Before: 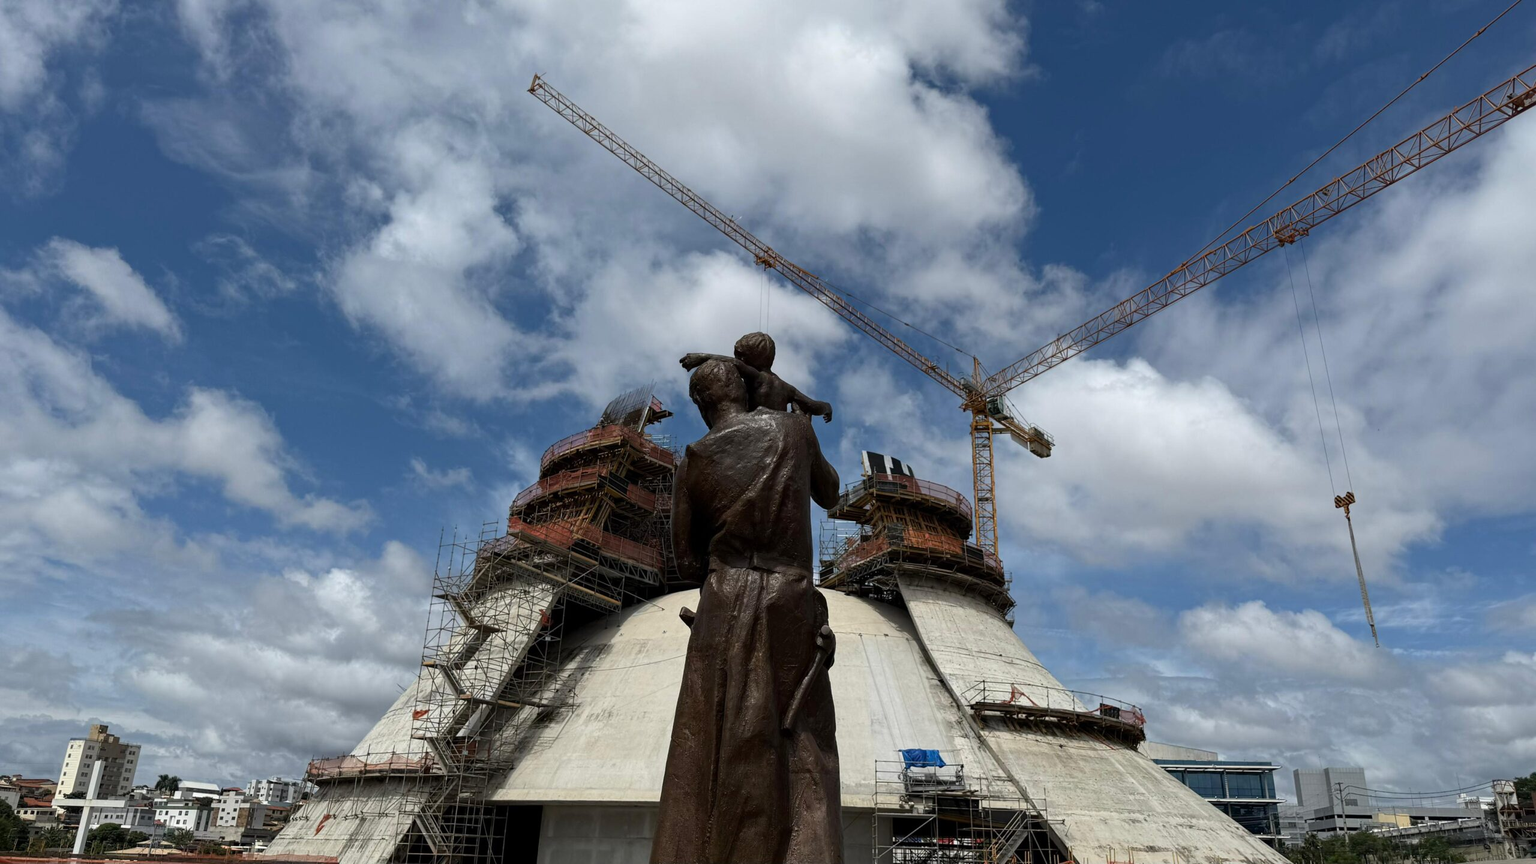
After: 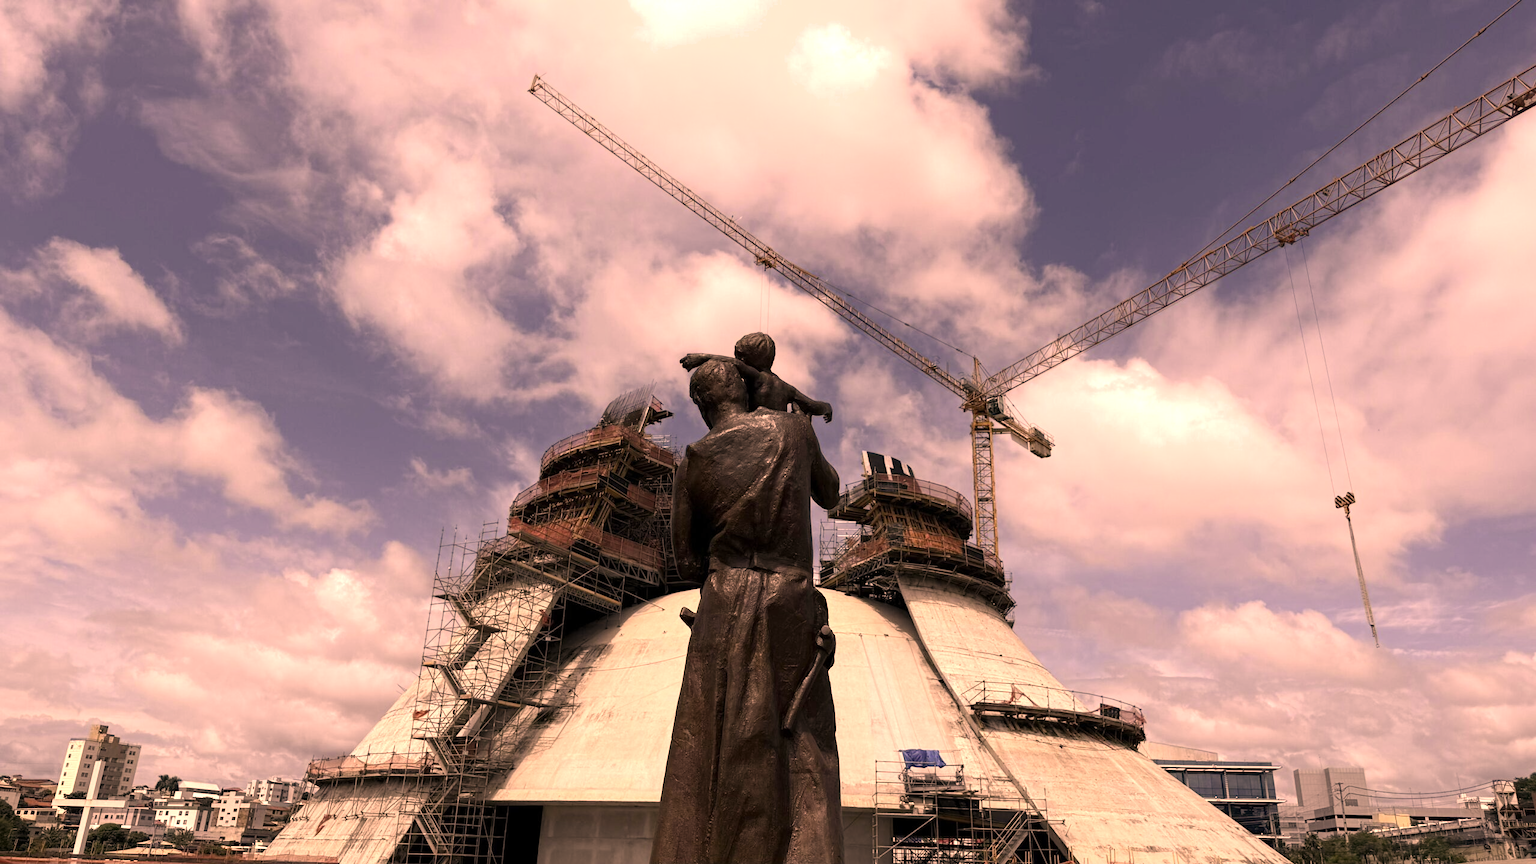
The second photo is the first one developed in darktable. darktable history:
exposure: exposure 0.6 EV, compensate highlight preservation false
color correction: highlights a* 40, highlights b* 40, saturation 0.69
shadows and highlights: shadows -24.28, highlights 49.77, soften with gaussian
